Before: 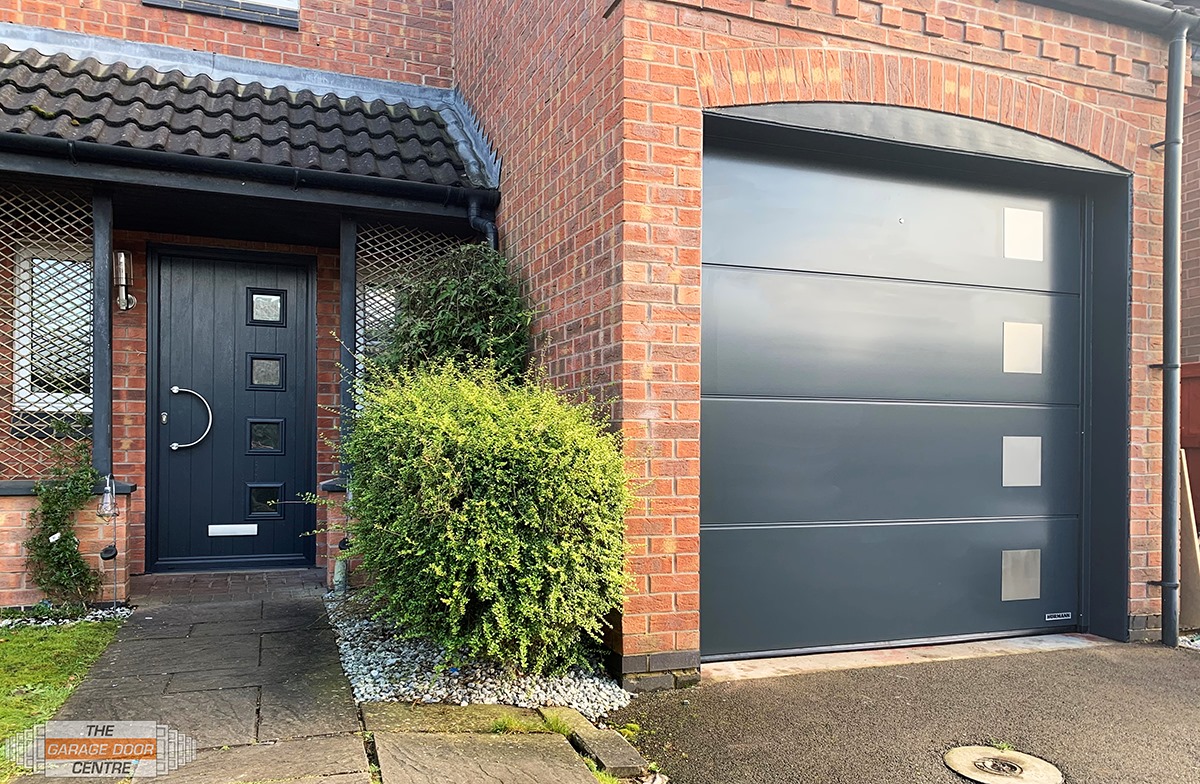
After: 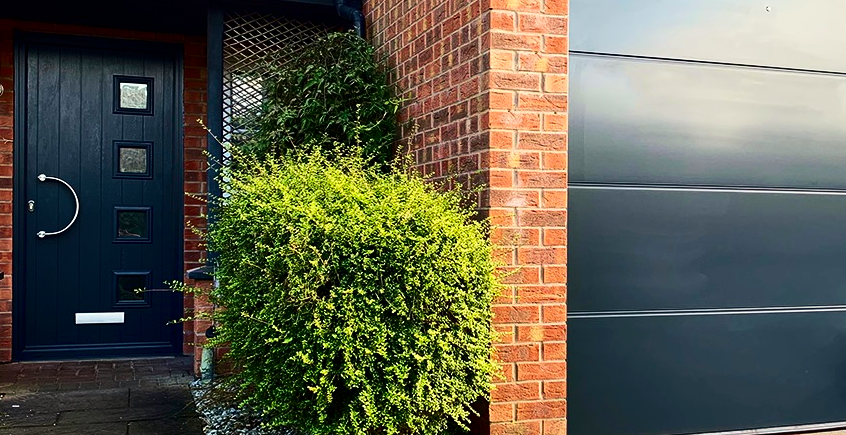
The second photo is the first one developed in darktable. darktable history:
velvia: on, module defaults
contrast brightness saturation: contrast 0.217, brightness -0.194, saturation 0.239
crop: left 11.158%, top 27.166%, right 18.283%, bottom 17.273%
color correction: highlights b* 2.96
